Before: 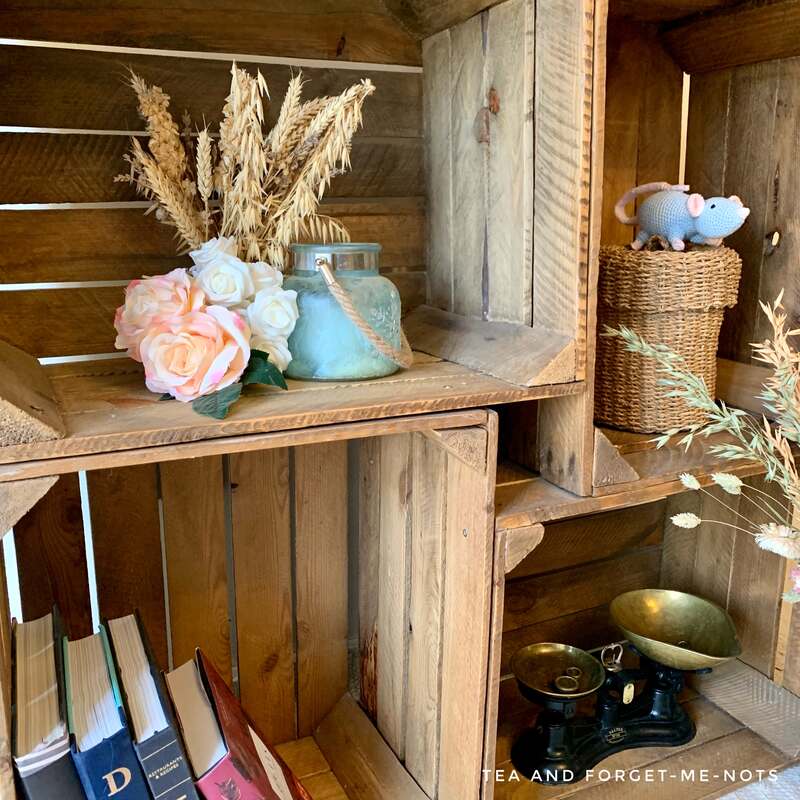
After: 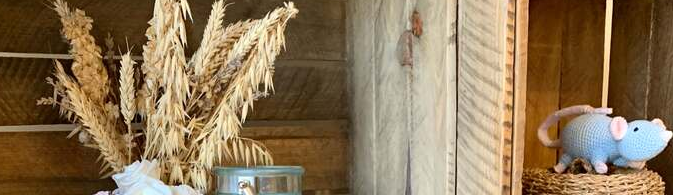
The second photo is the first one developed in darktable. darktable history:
crop and rotate: left 9.636%, top 9.662%, right 6.174%, bottom 65.898%
